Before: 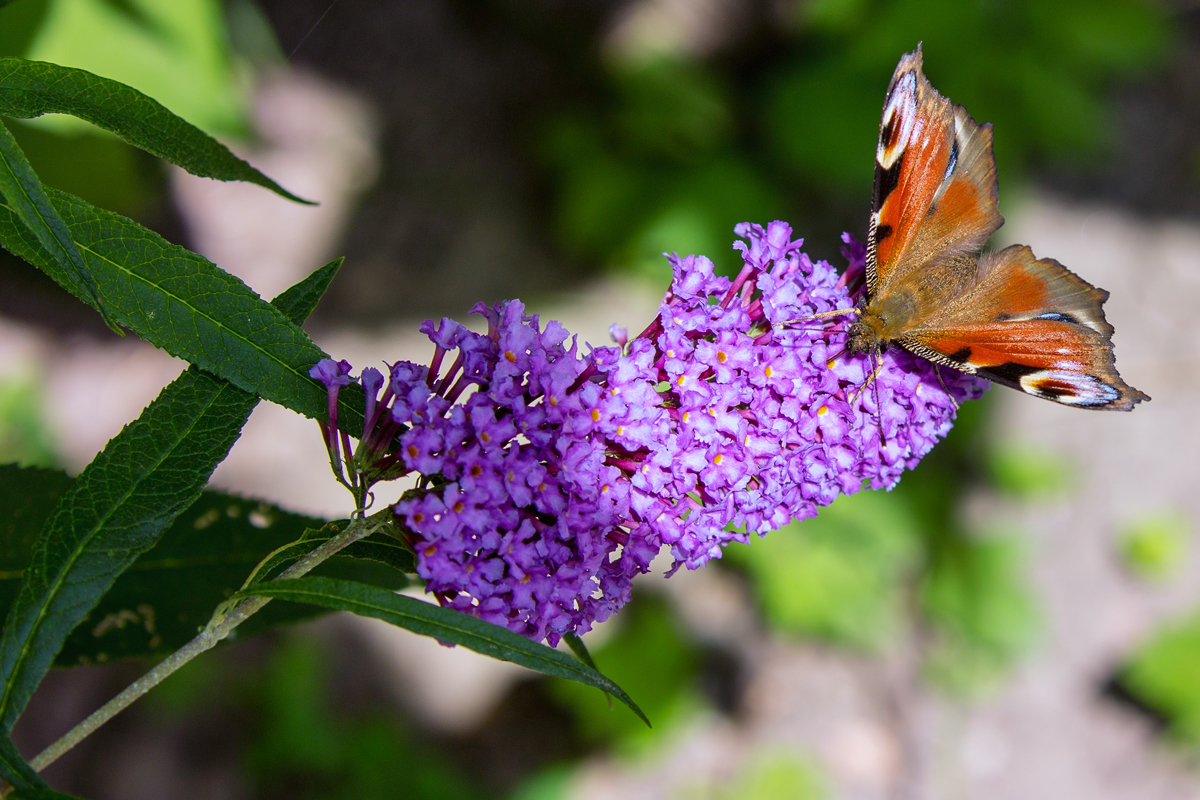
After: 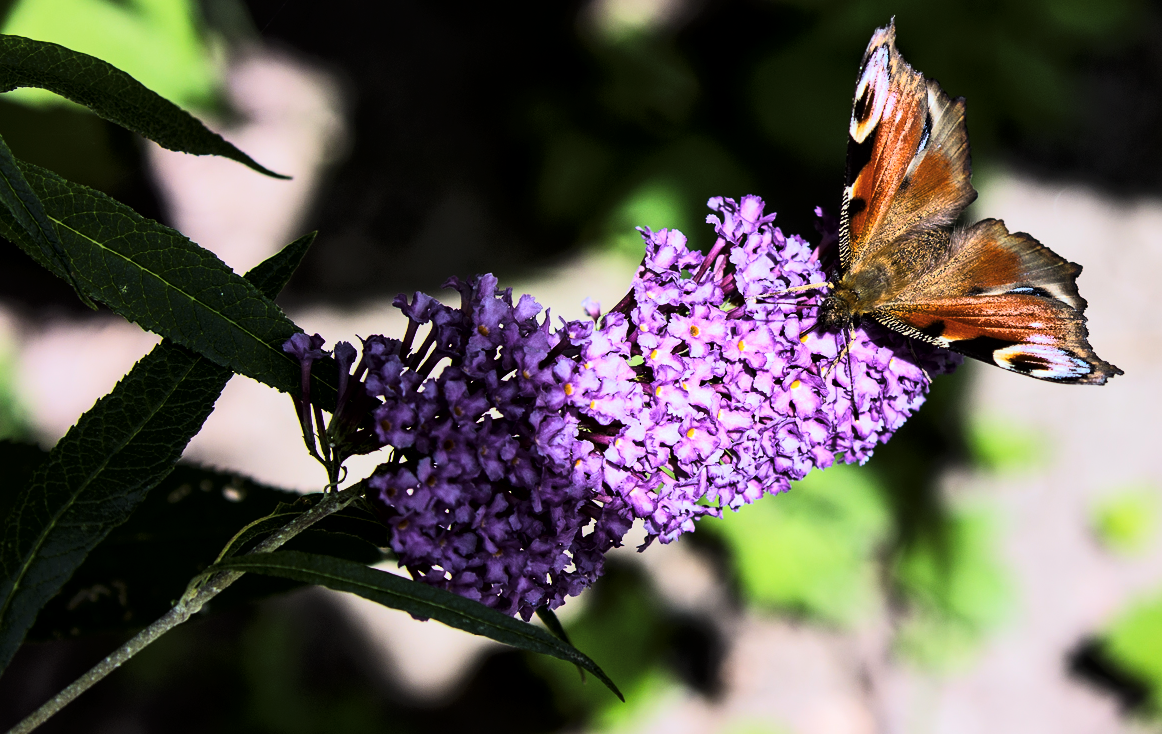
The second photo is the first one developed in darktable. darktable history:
local contrast: mode bilateral grid, contrast 21, coarseness 51, detail 119%, midtone range 0.2
tone curve: curves: ch0 [(0, 0) (0.003, 0.005) (0.011, 0.006) (0.025, 0.004) (0.044, 0.004) (0.069, 0.007) (0.1, 0.014) (0.136, 0.018) (0.177, 0.034) (0.224, 0.065) (0.277, 0.089) (0.335, 0.143) (0.399, 0.219) (0.468, 0.327) (0.543, 0.455) (0.623, 0.63) (0.709, 0.786) (0.801, 0.87) (0.898, 0.922) (1, 1)], color space Lab, linked channels, preserve colors none
crop: left 2.321%, top 3.341%, right 0.799%, bottom 4.861%
contrast brightness saturation: contrast 0.155, brightness 0.045
